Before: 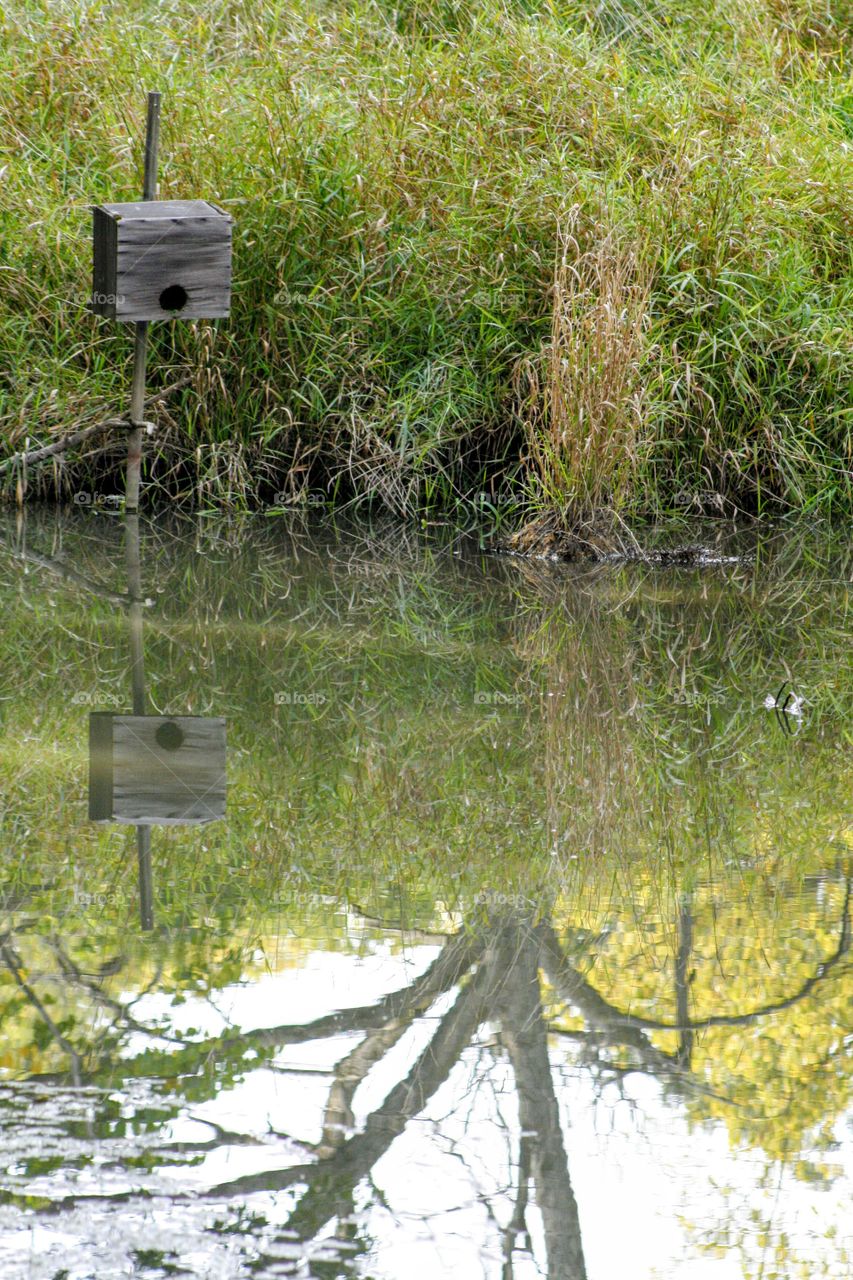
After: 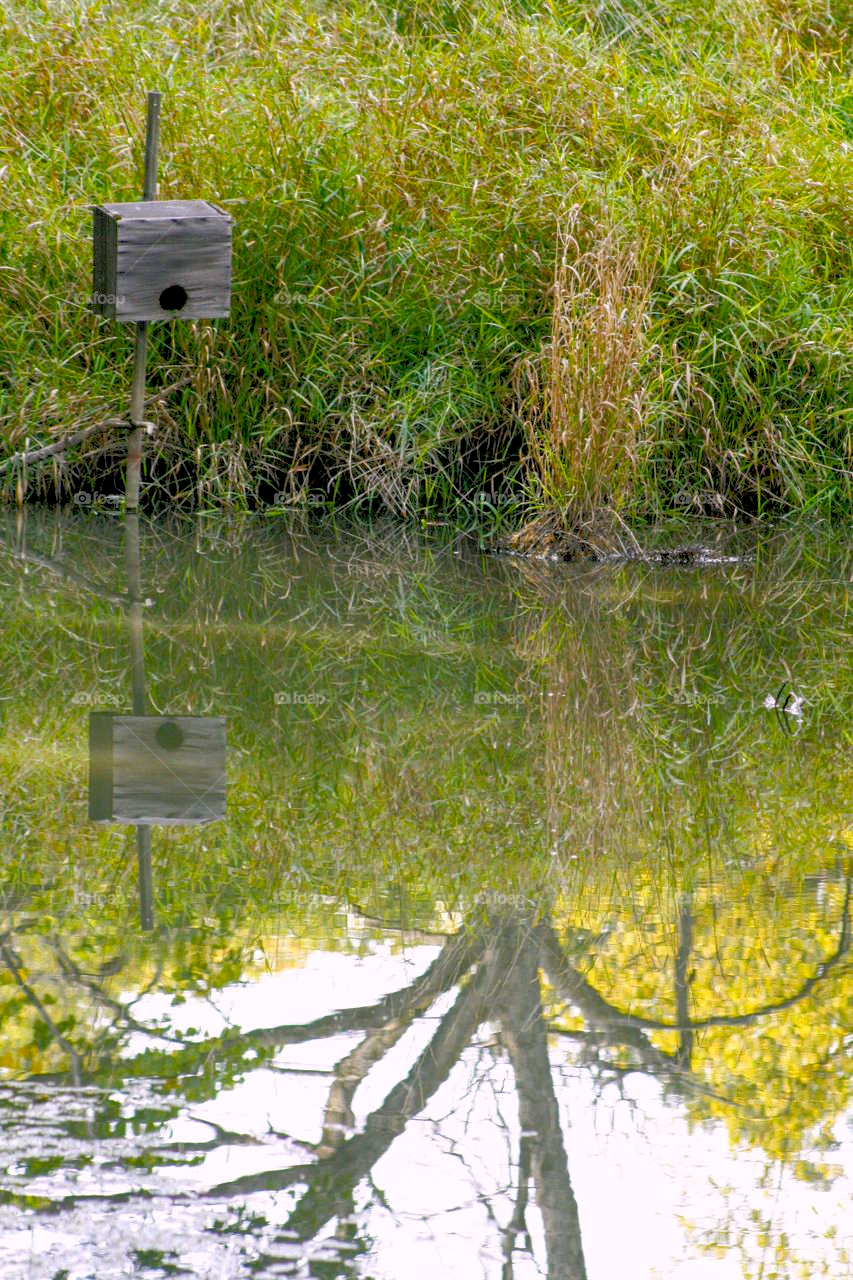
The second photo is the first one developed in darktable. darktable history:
color balance rgb: shadows lift › chroma 2%, shadows lift › hue 217.2°, power › chroma 0.25%, power › hue 60°, highlights gain › chroma 1.5%, highlights gain › hue 309.6°, global offset › luminance -0.5%, perceptual saturation grading › global saturation 15%, global vibrance 20%
rgb curve: curves: ch0 [(0, 0) (0.072, 0.166) (0.217, 0.293) (0.414, 0.42) (1, 1)], compensate middle gray true, preserve colors basic power
